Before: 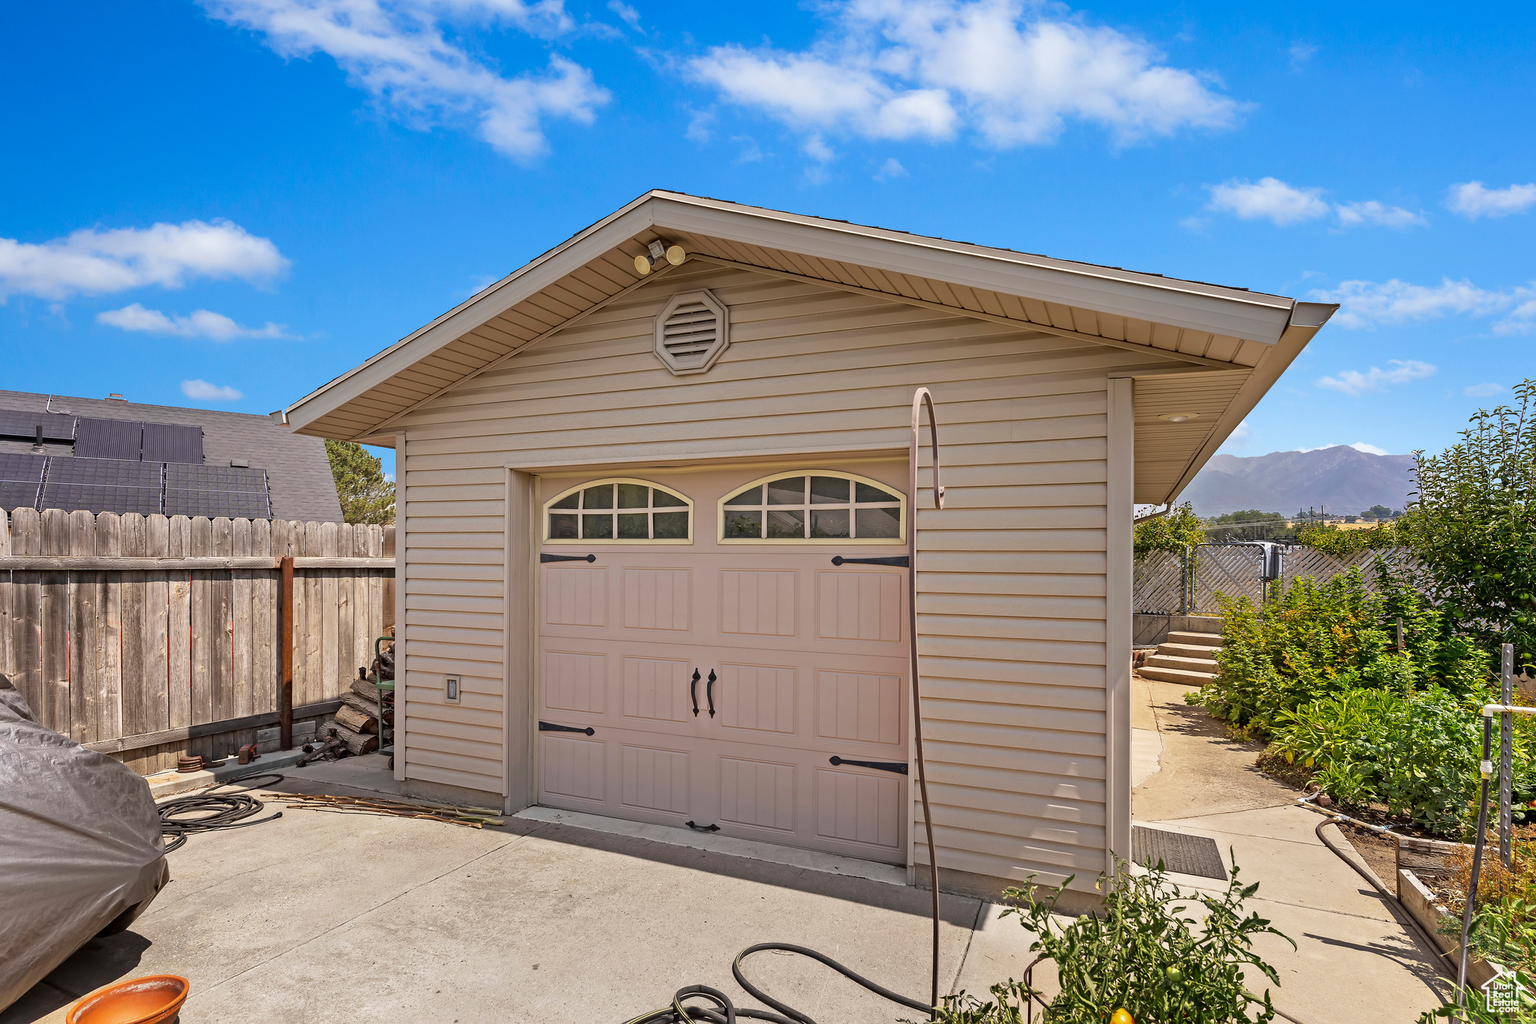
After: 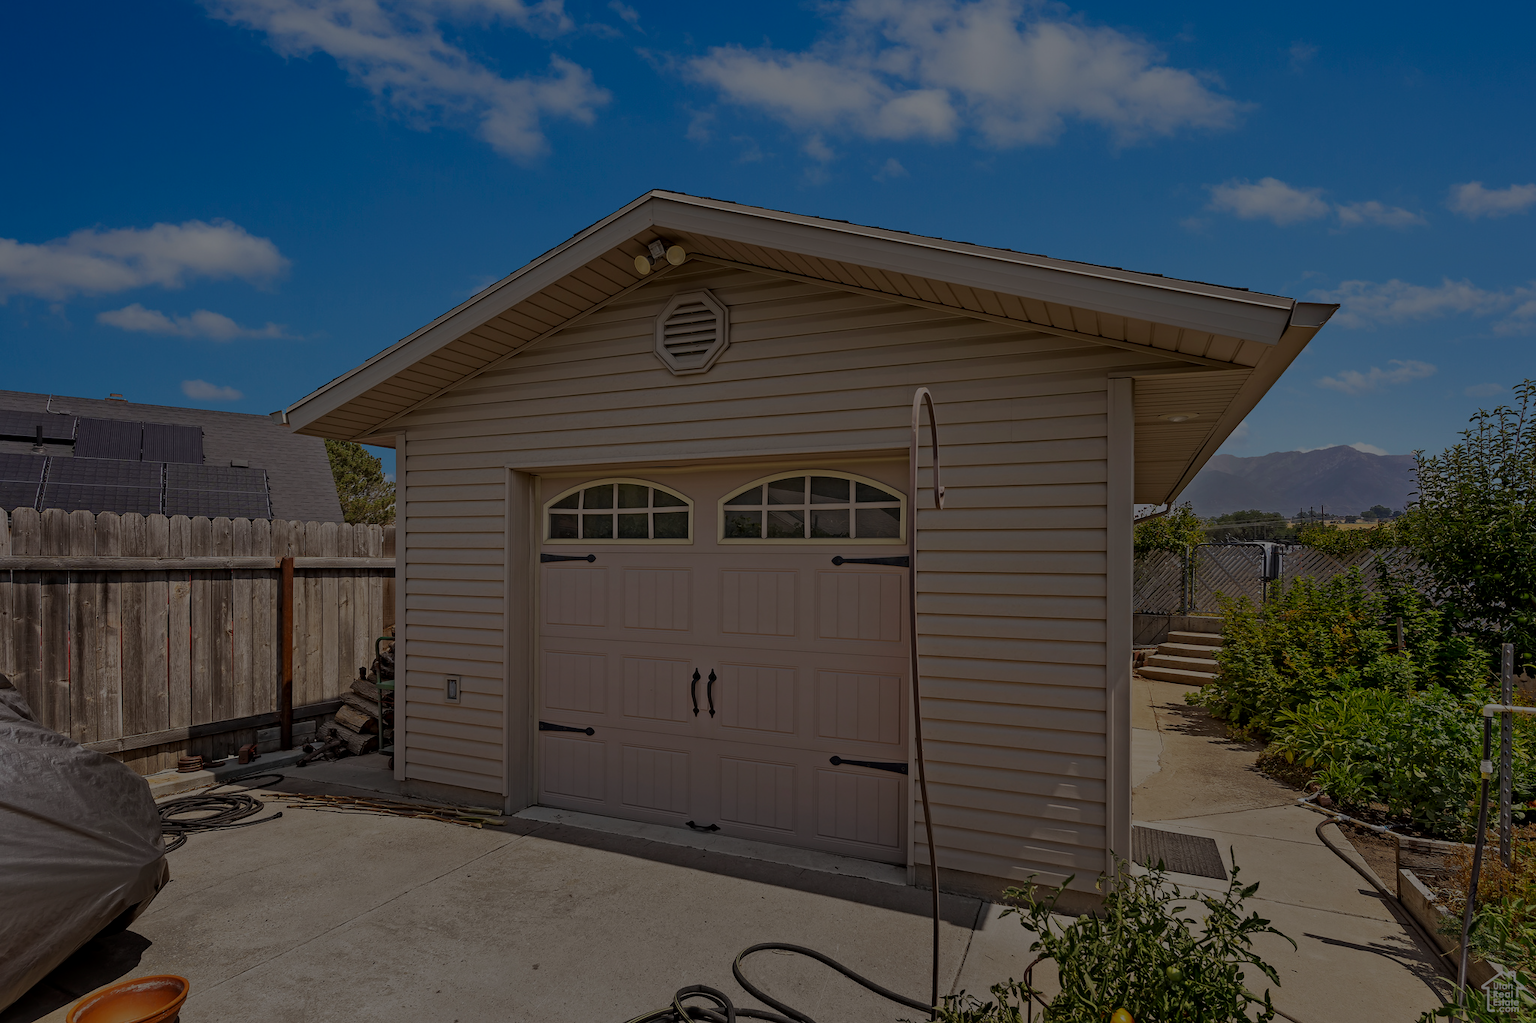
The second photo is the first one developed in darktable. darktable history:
exposure: black level correction 0.006, exposure -0.227 EV, compensate exposure bias true, compensate highlight preservation false
